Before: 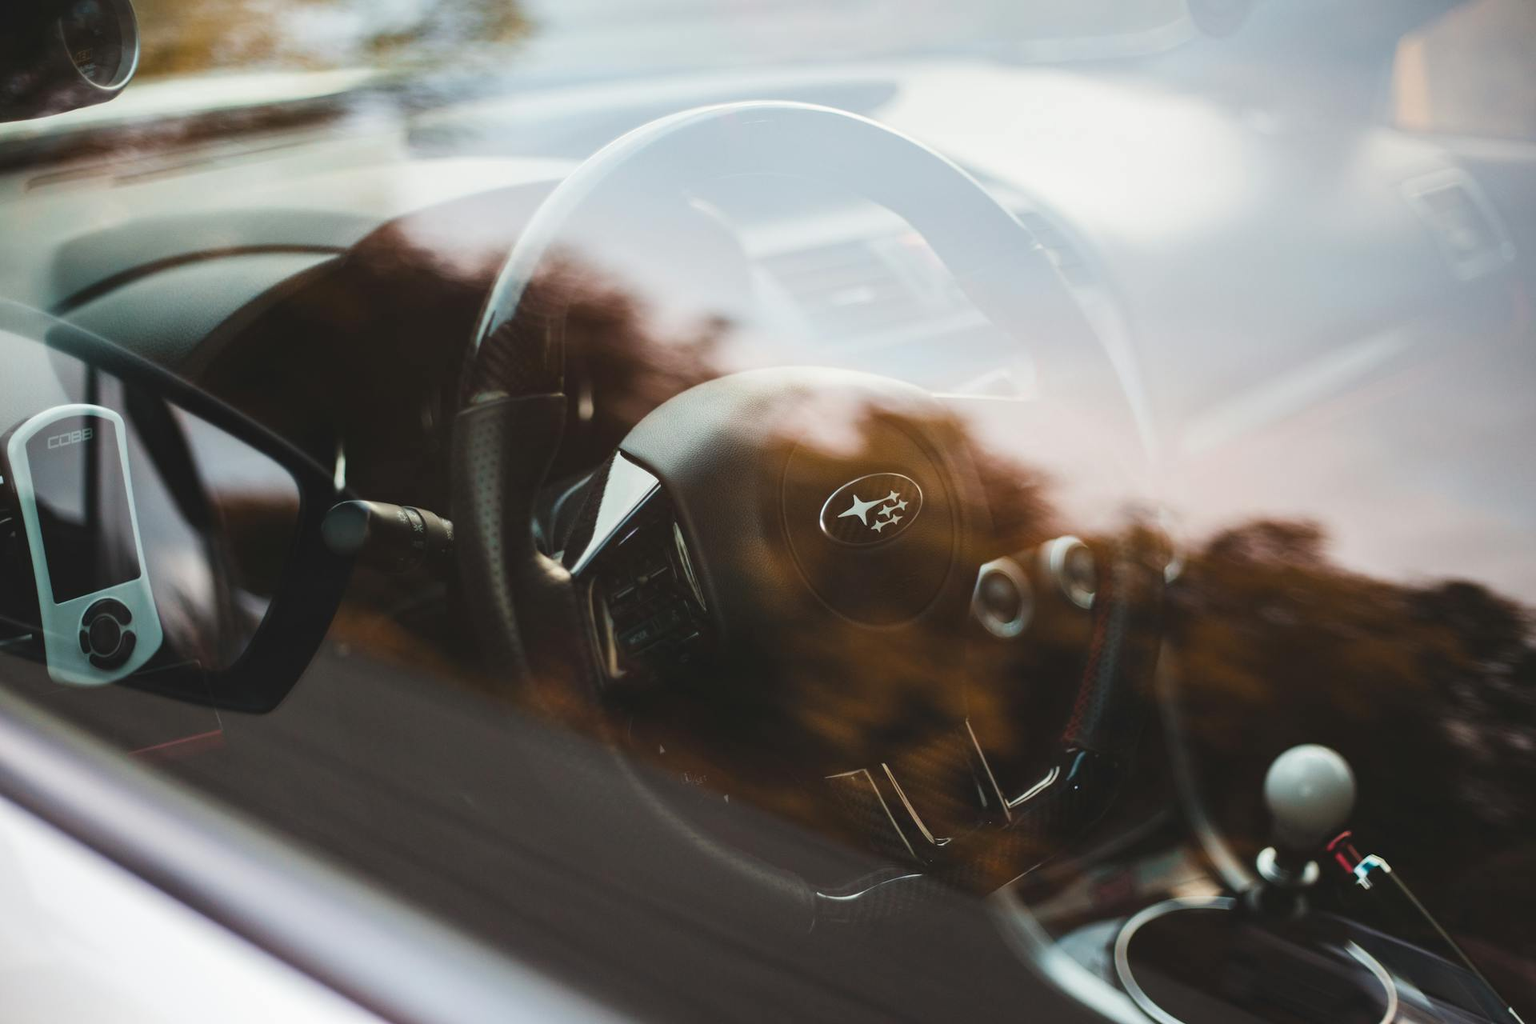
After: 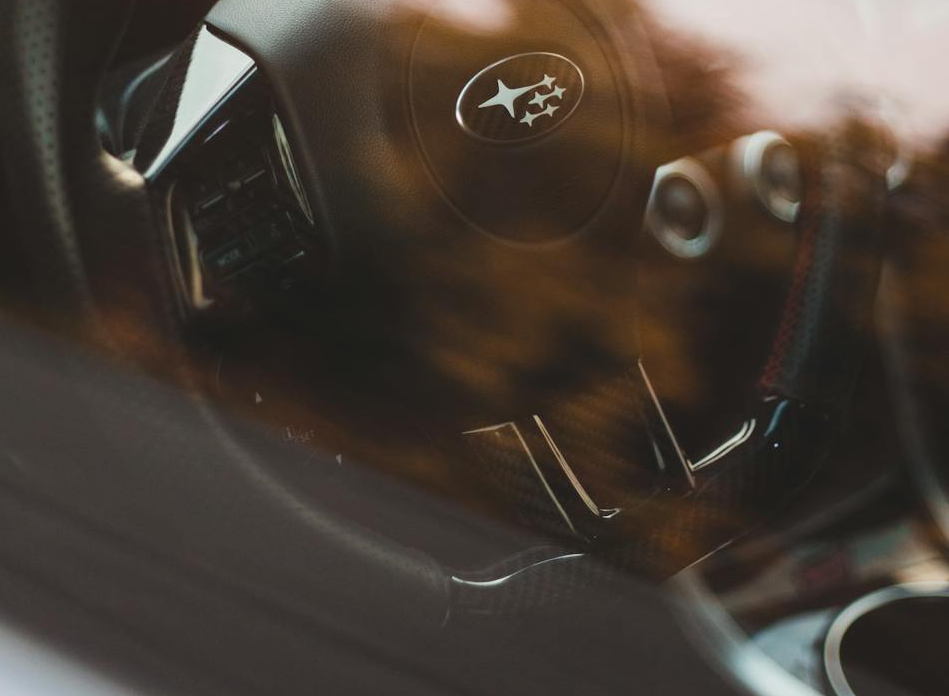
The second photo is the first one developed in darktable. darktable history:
crop: left 29.663%, top 42.148%, right 20.878%, bottom 3.461%
